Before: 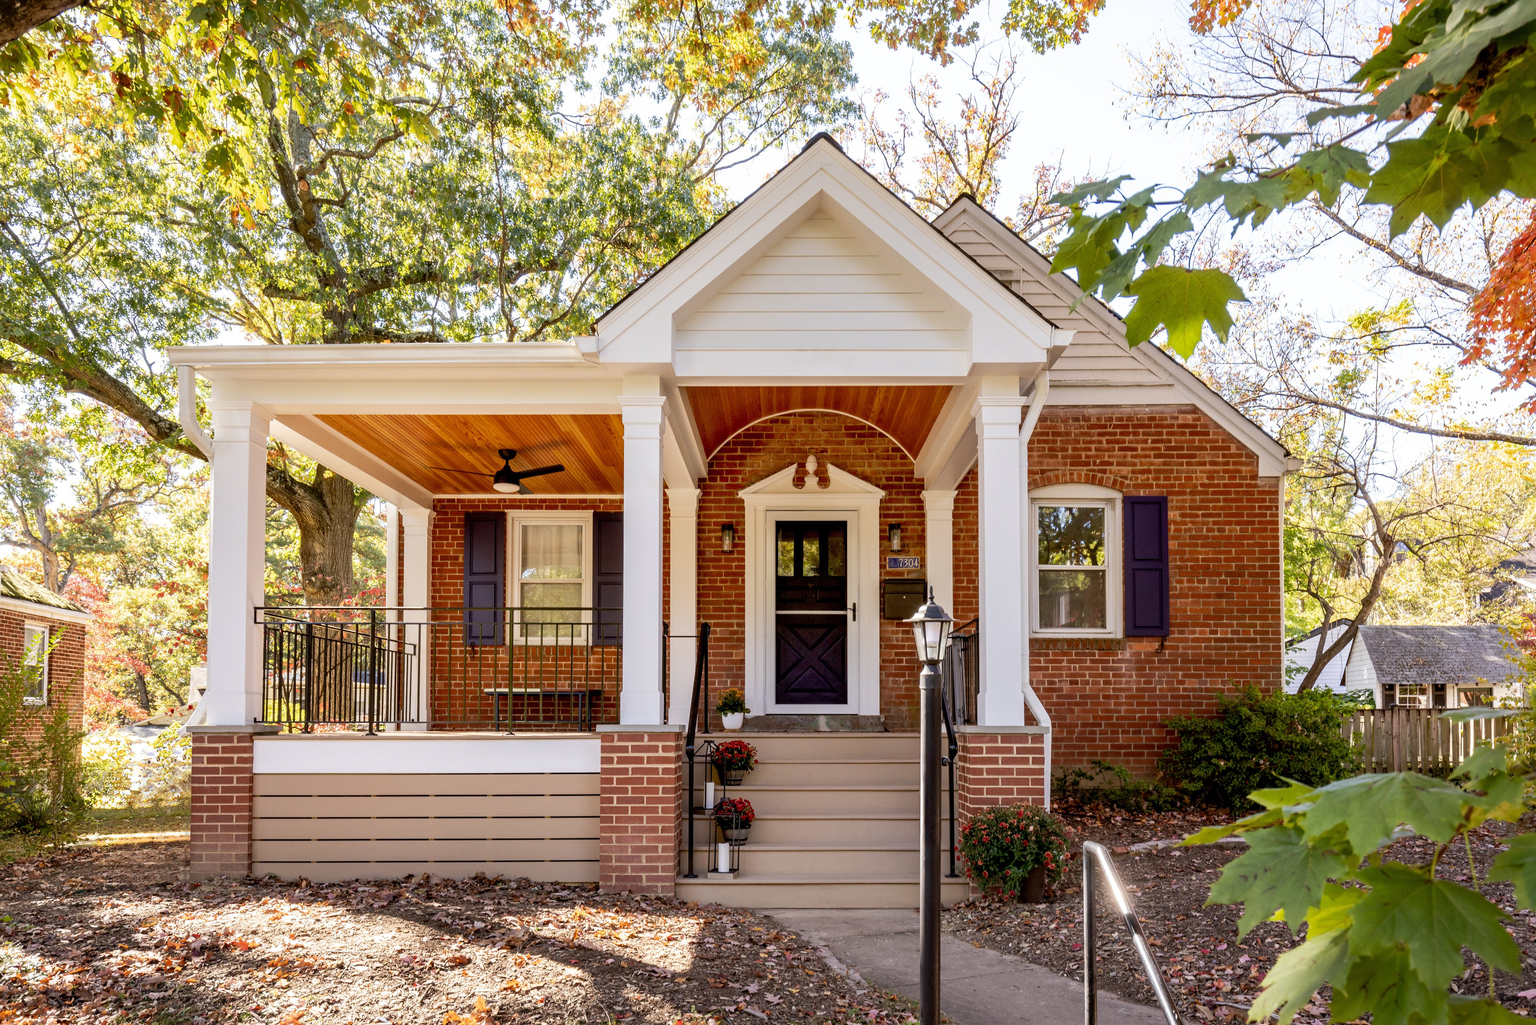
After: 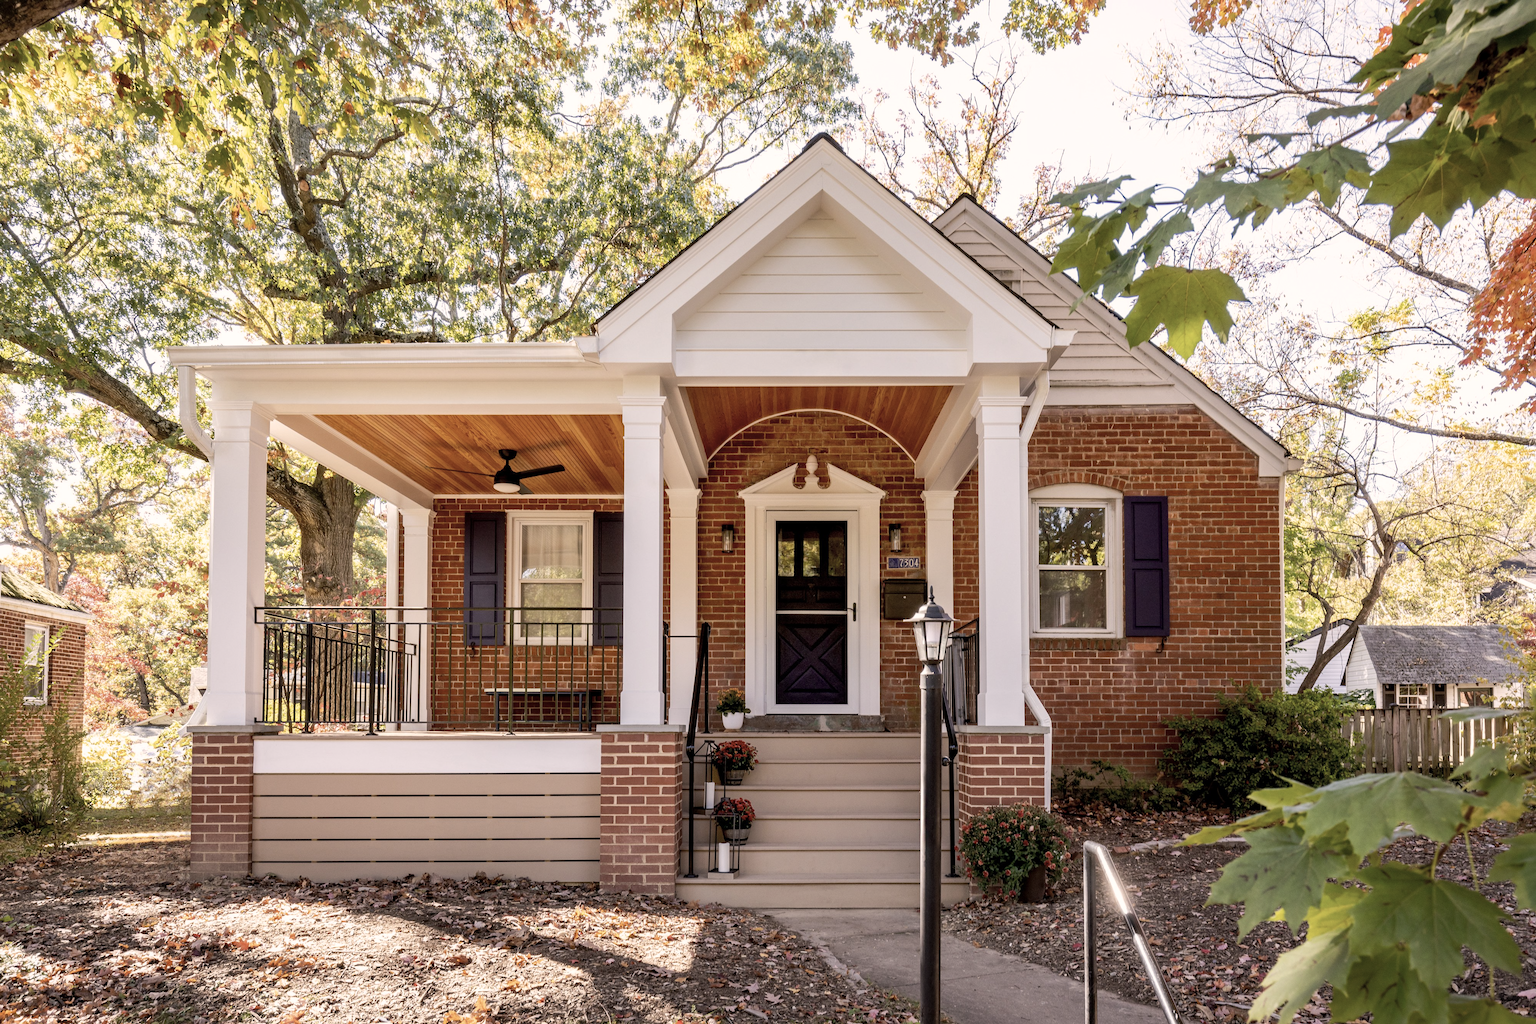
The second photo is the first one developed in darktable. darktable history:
color correction: highlights a* 5.59, highlights b* 5.24, saturation 0.68
local contrast: mode bilateral grid, contrast 15, coarseness 36, detail 105%, midtone range 0.2
